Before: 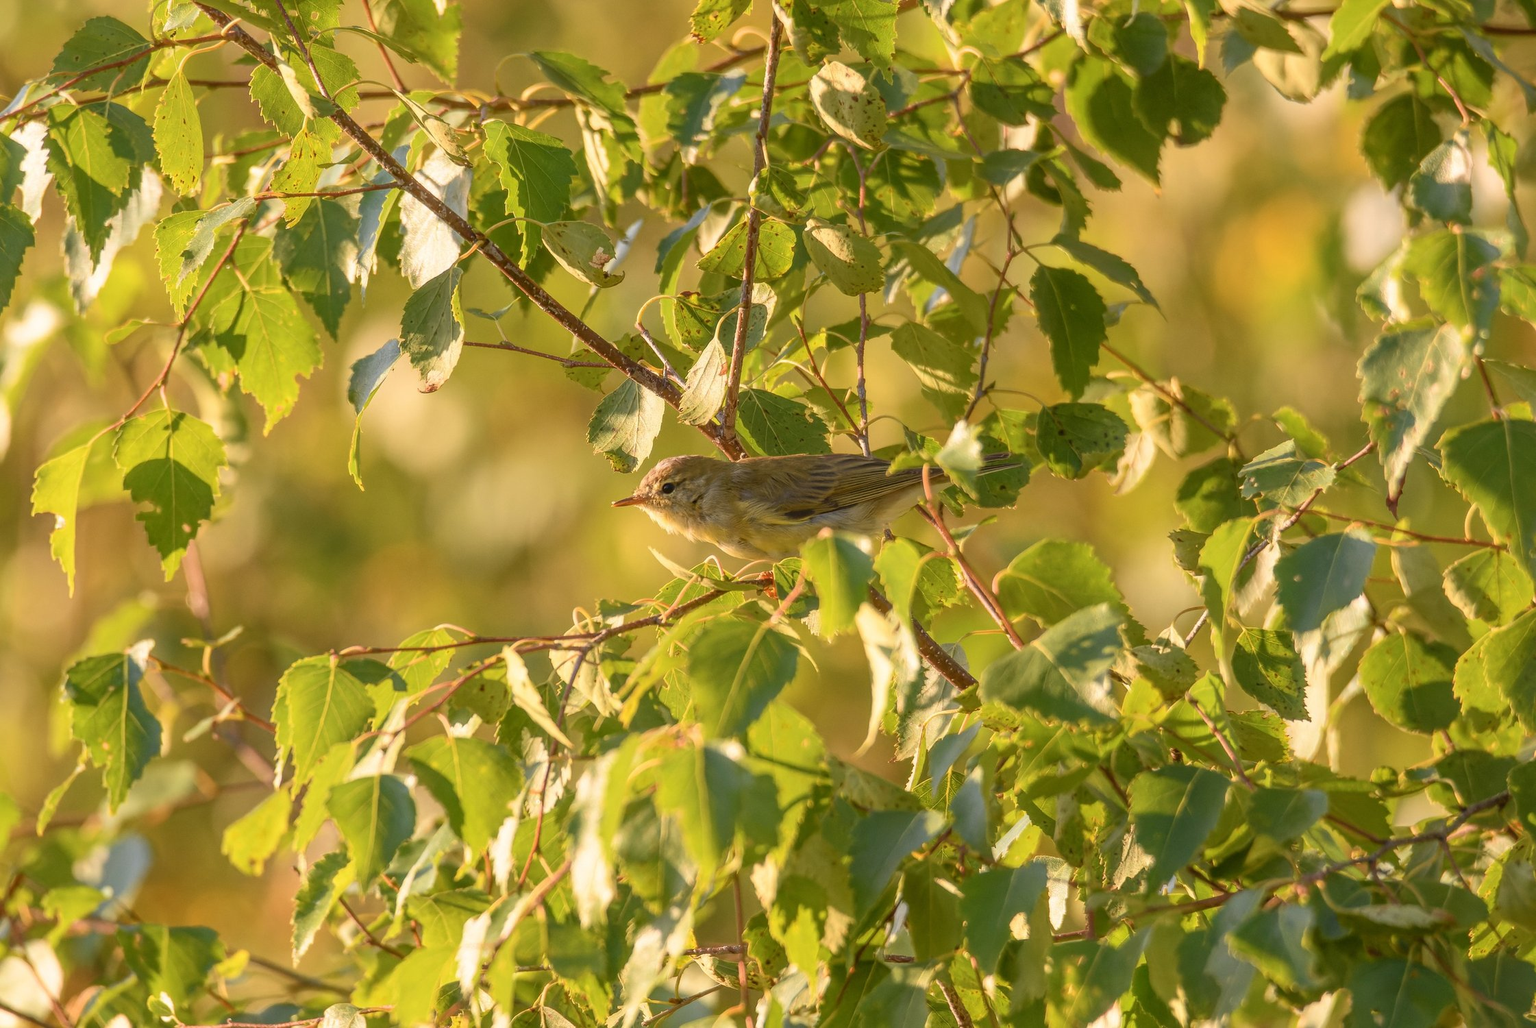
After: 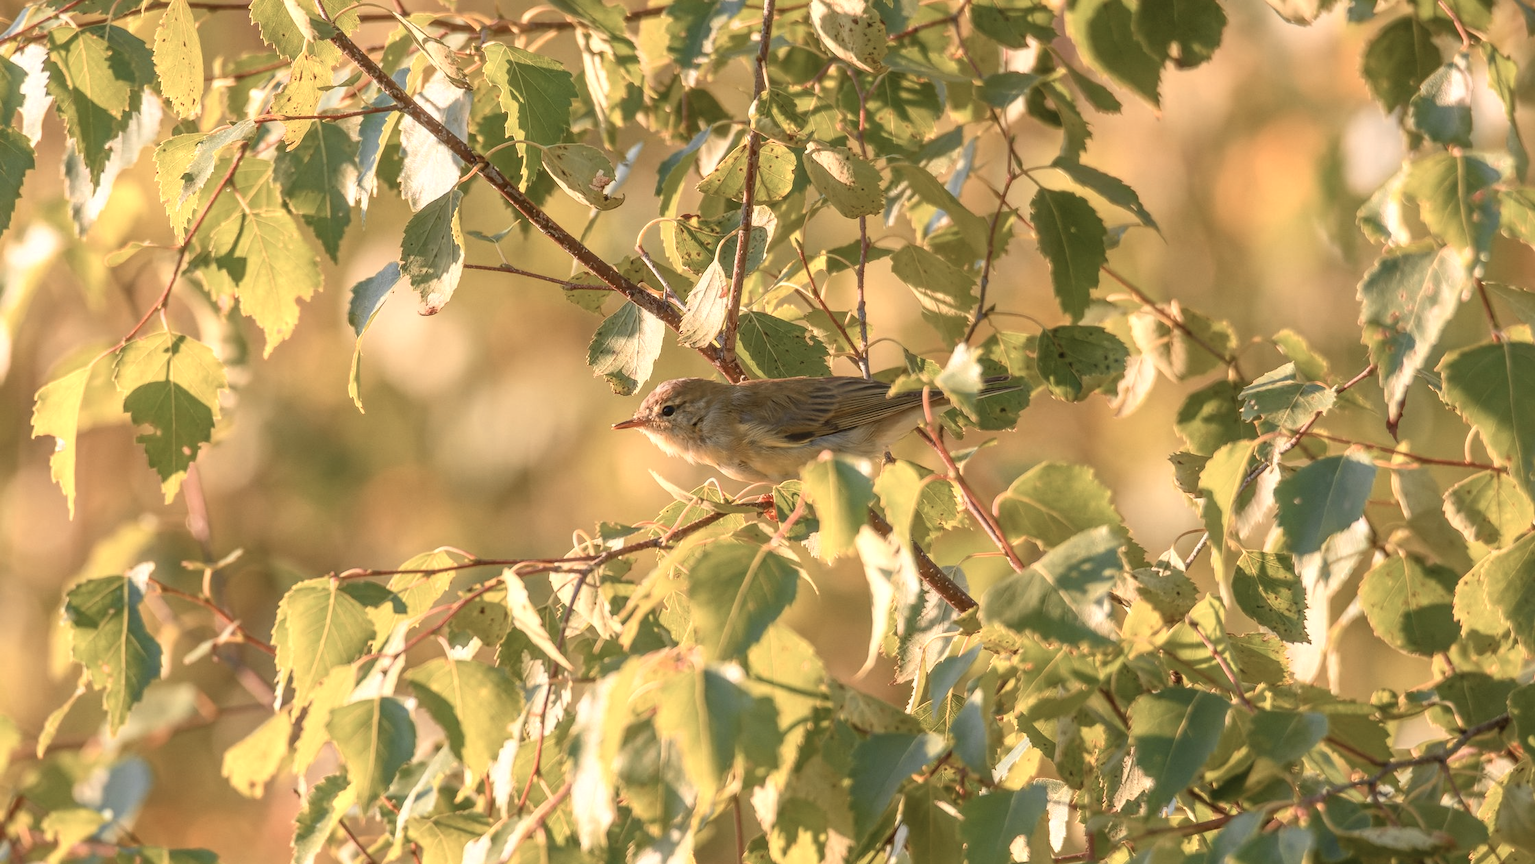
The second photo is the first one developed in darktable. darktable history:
color zones: curves: ch0 [(0, 0.473) (0.001, 0.473) (0.226, 0.548) (0.4, 0.589) (0.525, 0.54) (0.728, 0.403) (0.999, 0.473) (1, 0.473)]; ch1 [(0, 0.619) (0.001, 0.619) (0.234, 0.388) (0.4, 0.372) (0.528, 0.422) (0.732, 0.53) (0.999, 0.619) (1, 0.619)]; ch2 [(0, 0.547) (0.001, 0.547) (0.226, 0.45) (0.4, 0.525) (0.525, 0.585) (0.8, 0.511) (0.999, 0.547) (1, 0.547)]
crop: top 7.595%, bottom 8.234%
